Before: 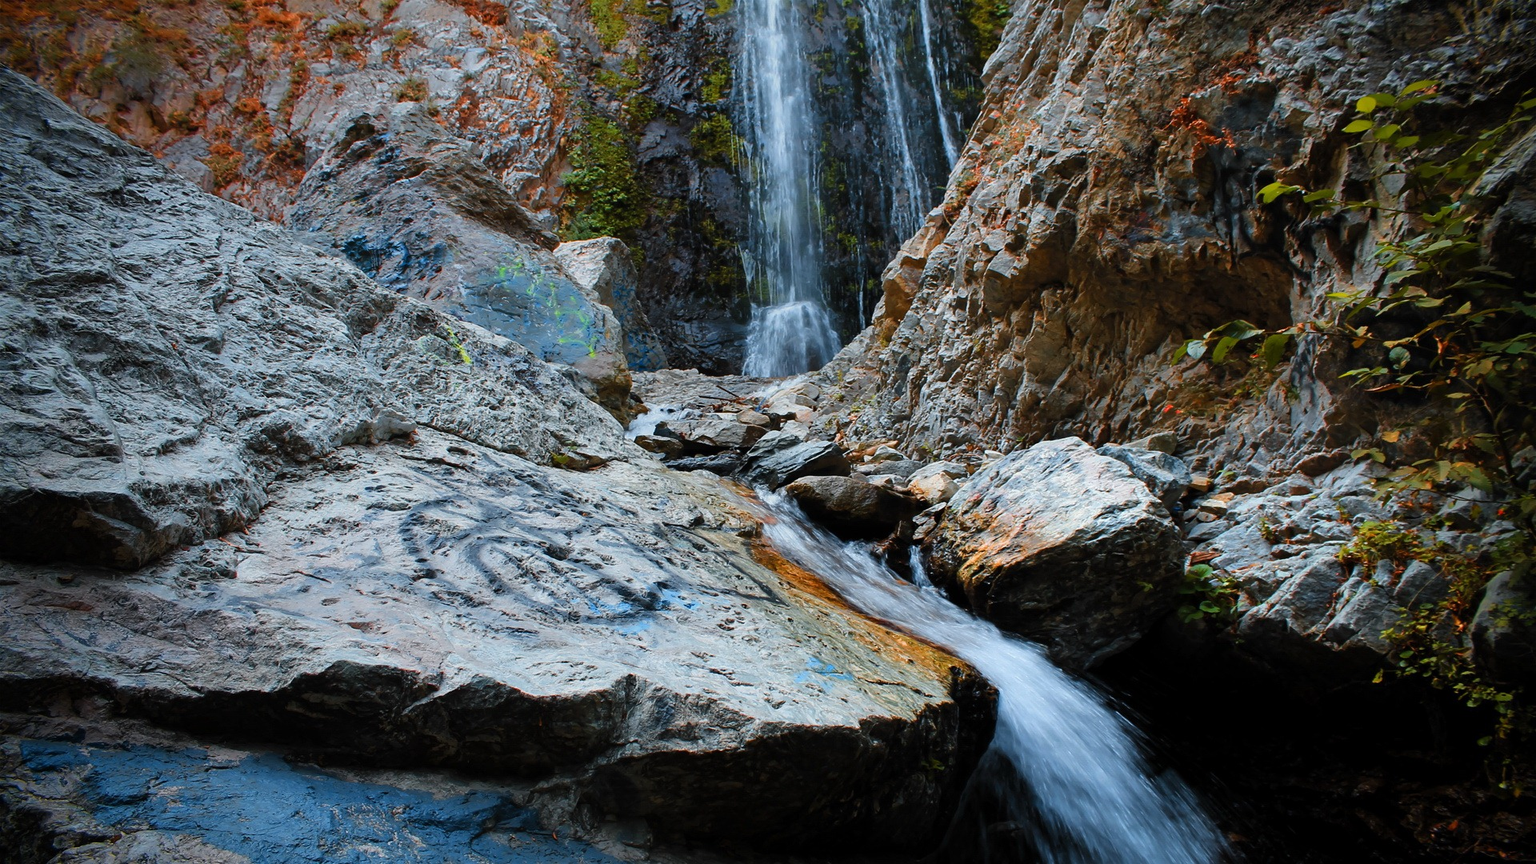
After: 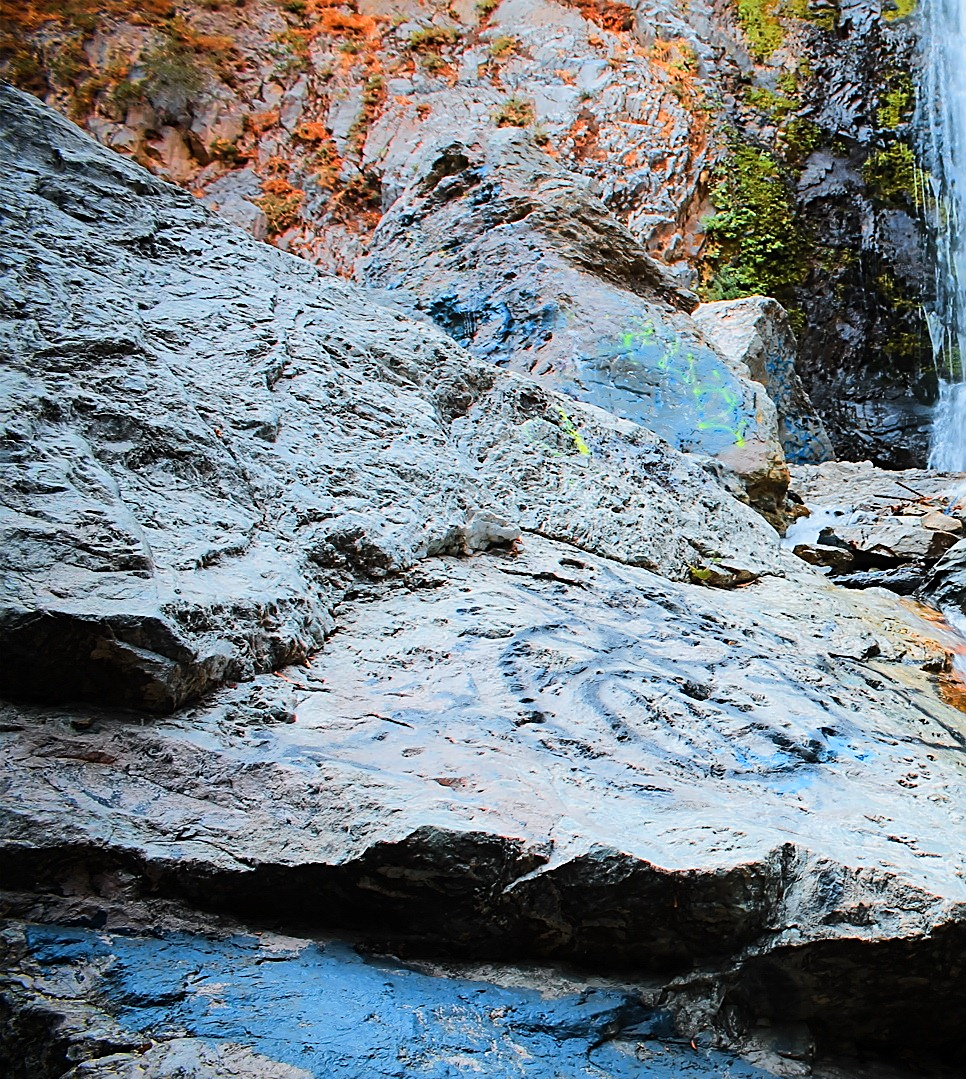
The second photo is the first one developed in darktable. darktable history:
tone equalizer: -7 EV 0.145 EV, -6 EV 0.561 EV, -5 EV 1.17 EV, -4 EV 1.37 EV, -3 EV 1.13 EV, -2 EV 0.6 EV, -1 EV 0.154 EV, edges refinement/feathering 500, mask exposure compensation -1.57 EV, preserve details no
sharpen: on, module defaults
crop and rotate: left 0.003%, top 0%, right 49.638%
